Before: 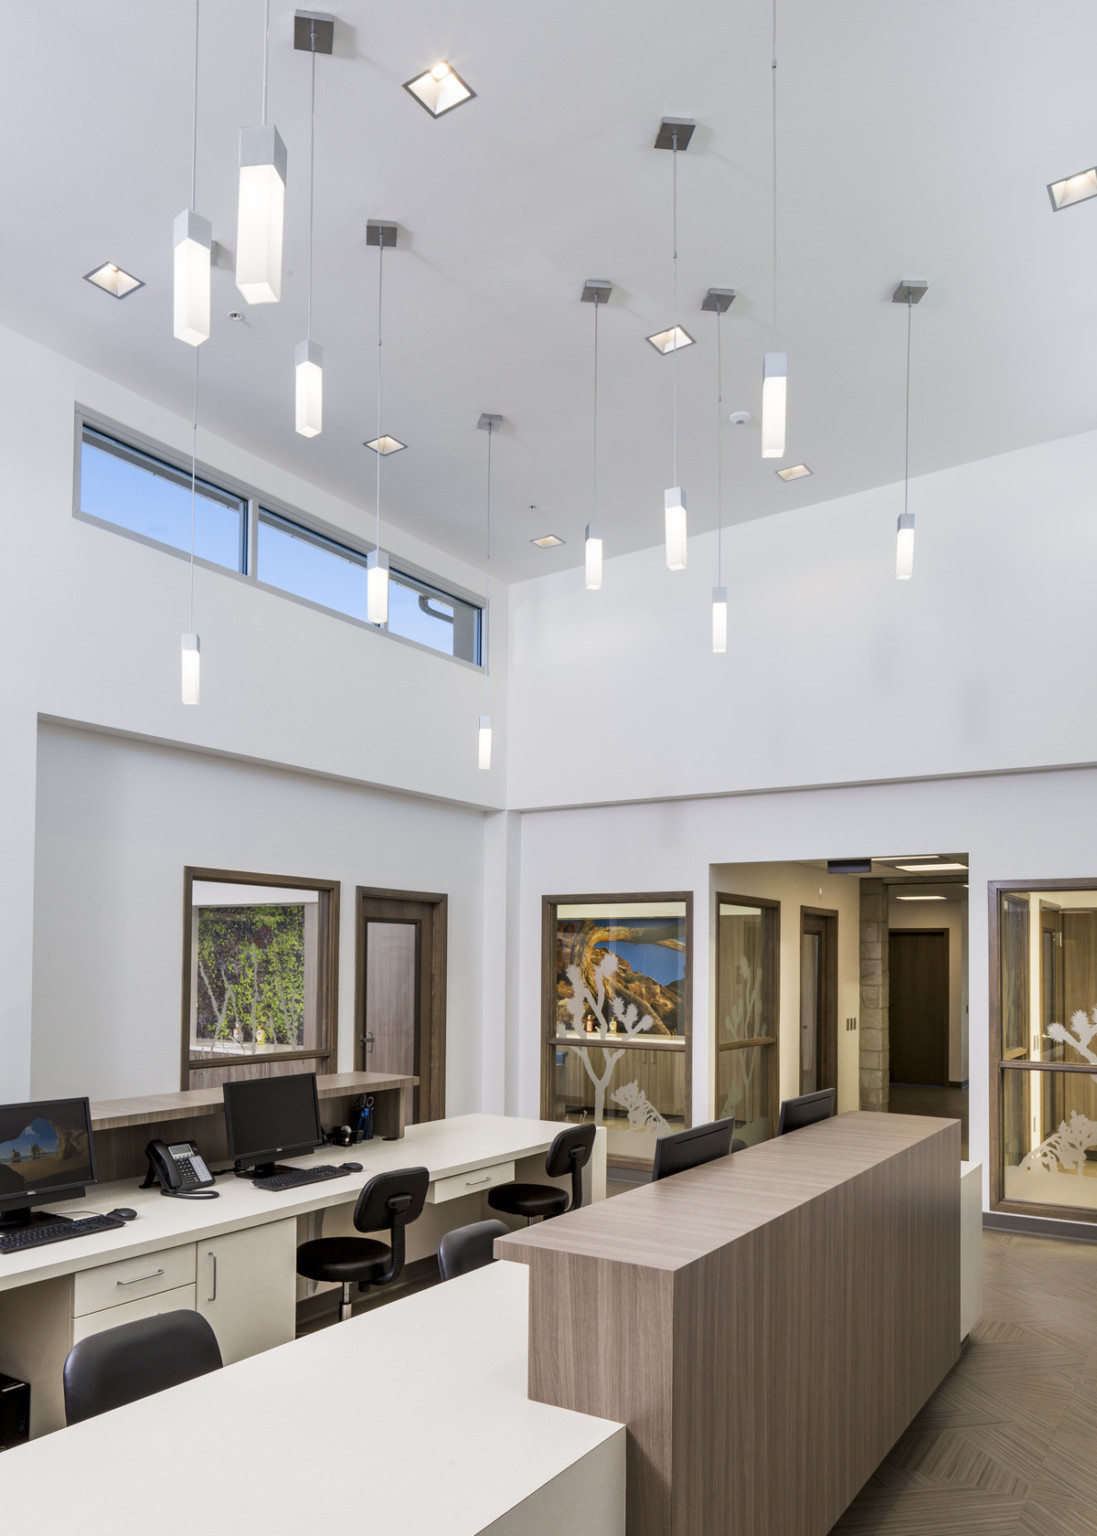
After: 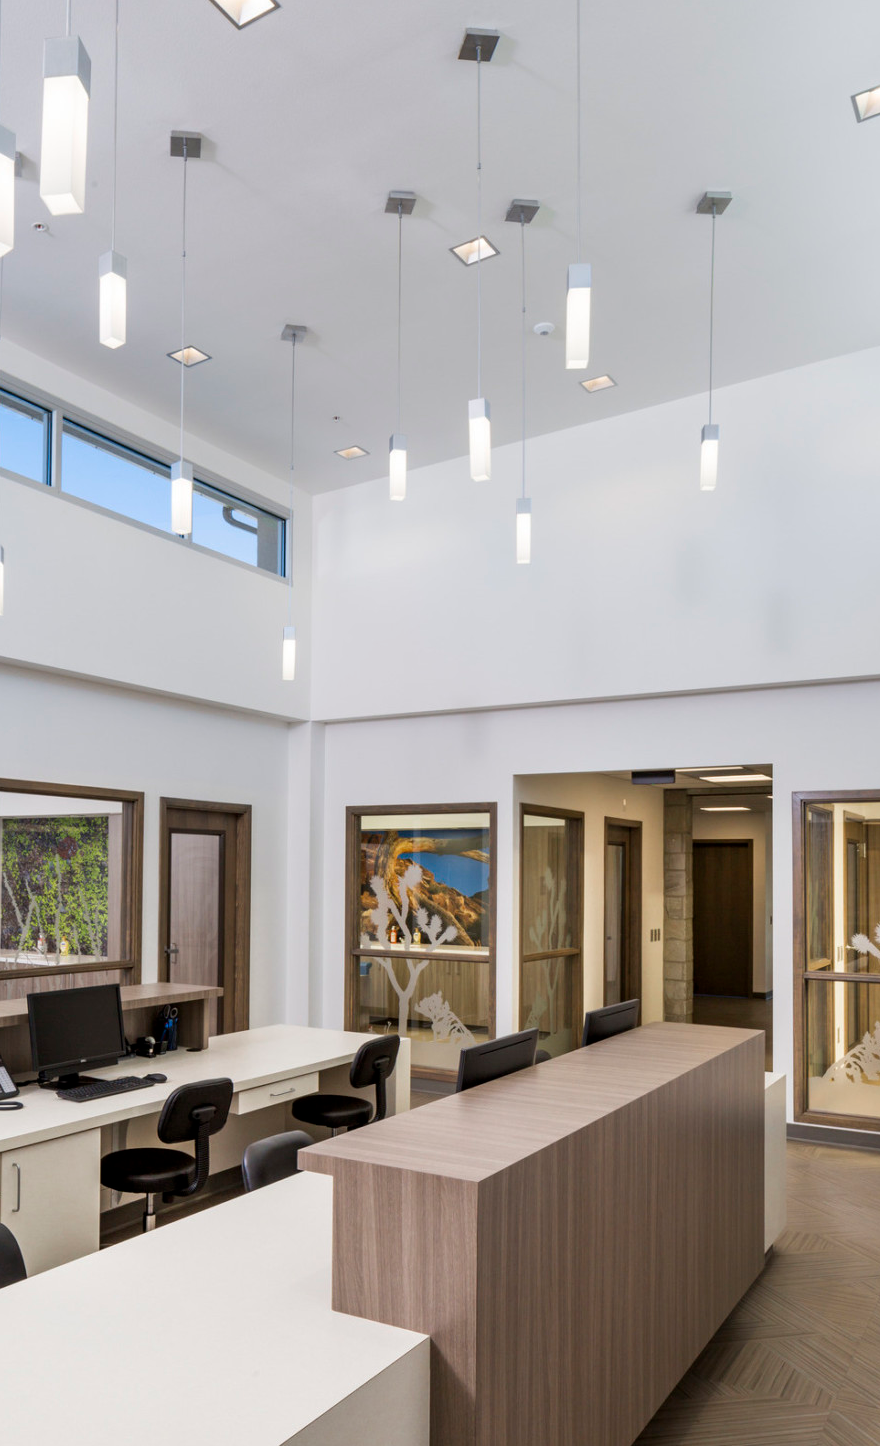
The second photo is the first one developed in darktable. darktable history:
crop and rotate: left 17.931%, top 5.827%, right 1.813%
